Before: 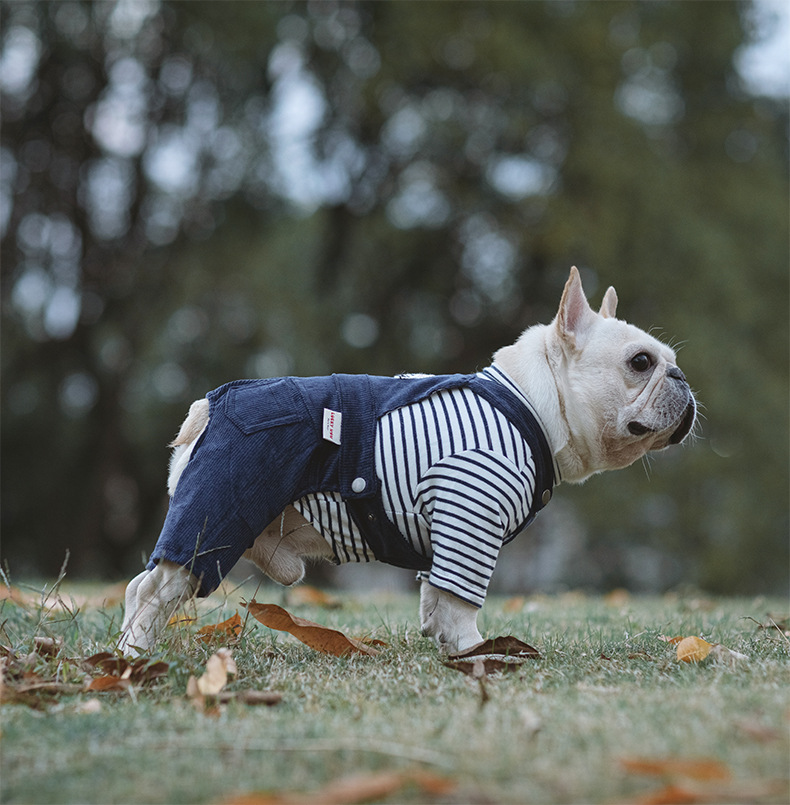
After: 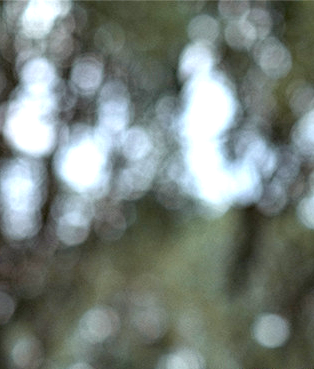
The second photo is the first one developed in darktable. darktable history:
crop and rotate: left 11.271%, top 0.103%, right 48.914%, bottom 54.055%
exposure: black level correction 0.009, exposure 1.432 EV, compensate highlight preservation false
local contrast: on, module defaults
